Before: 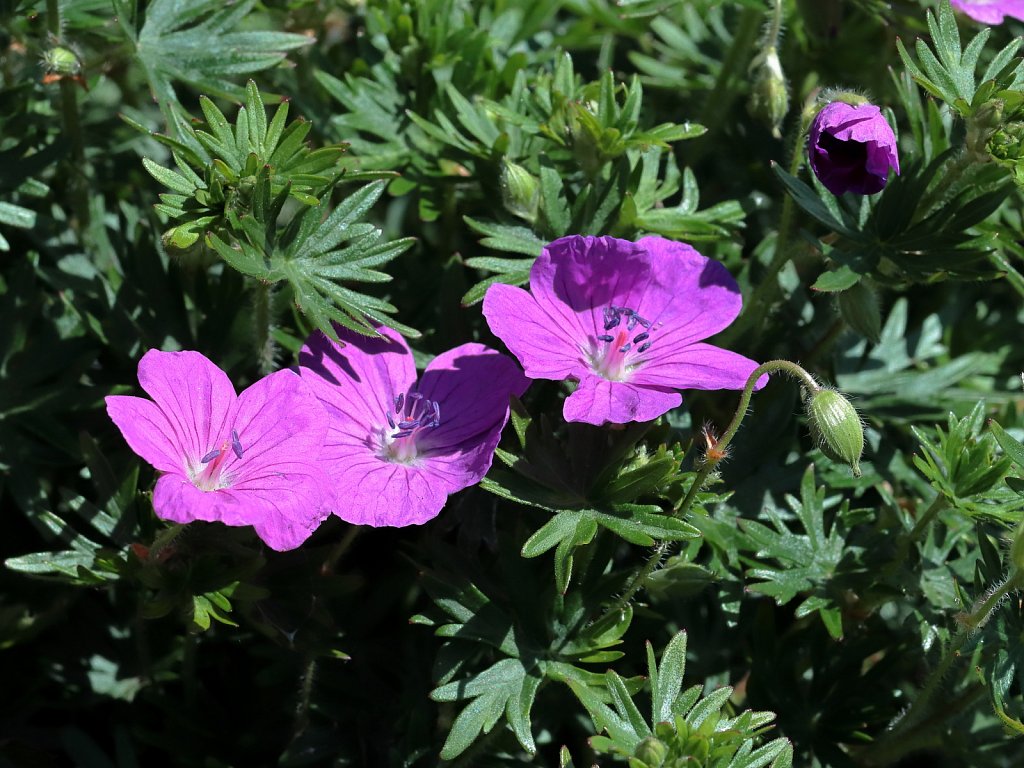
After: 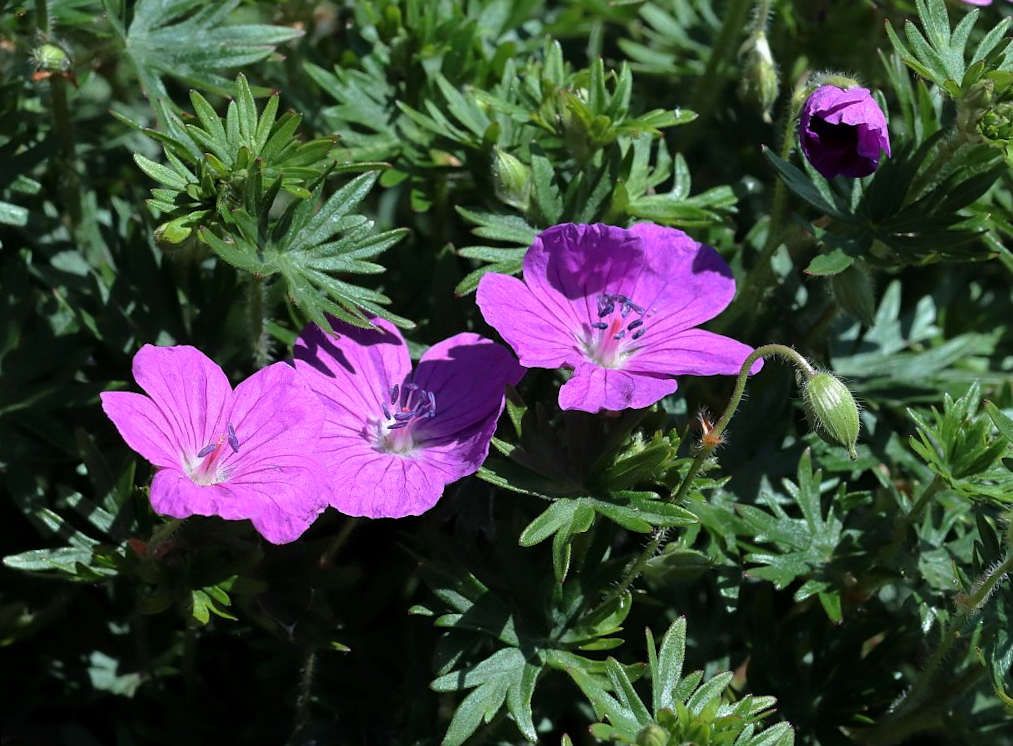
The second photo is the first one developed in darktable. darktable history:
exposure: compensate highlight preservation false
rotate and perspective: rotation -1°, crop left 0.011, crop right 0.989, crop top 0.025, crop bottom 0.975
contrast brightness saturation: contrast 0.07
white balance: red 0.988, blue 1.017
